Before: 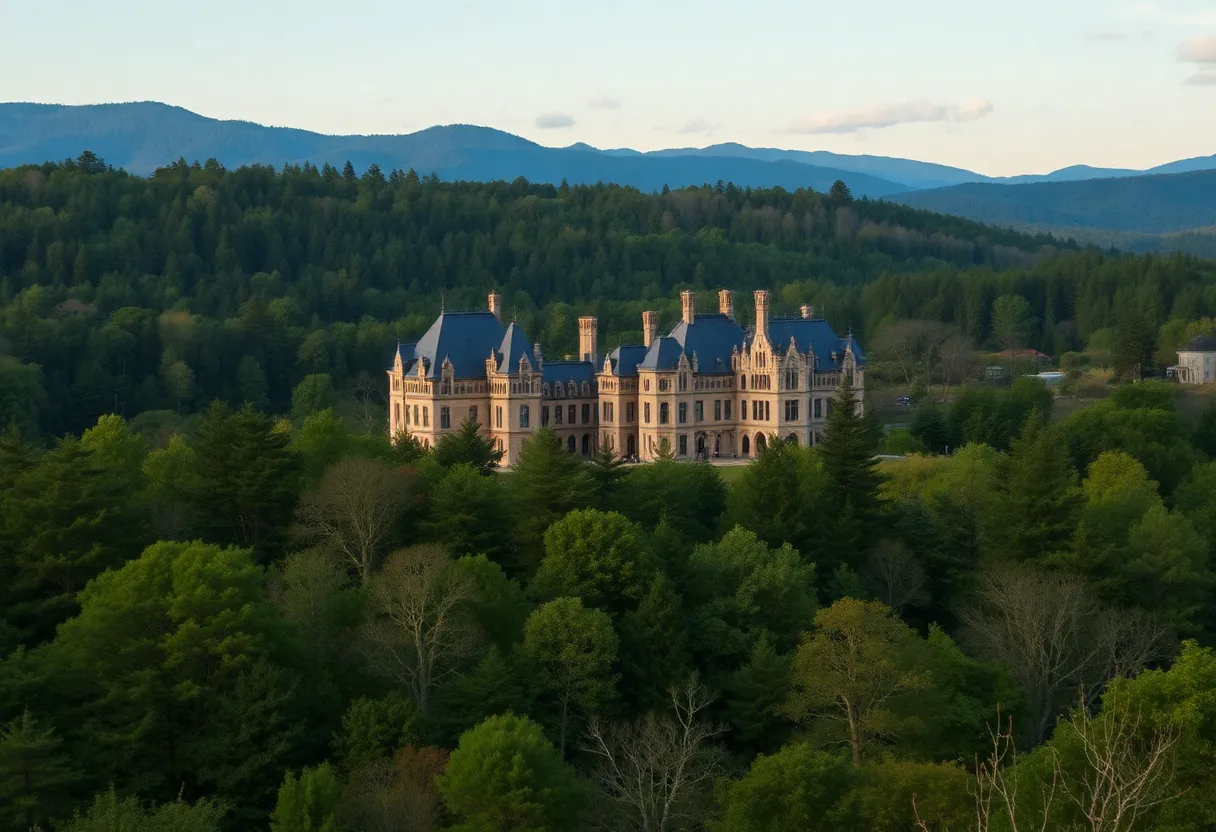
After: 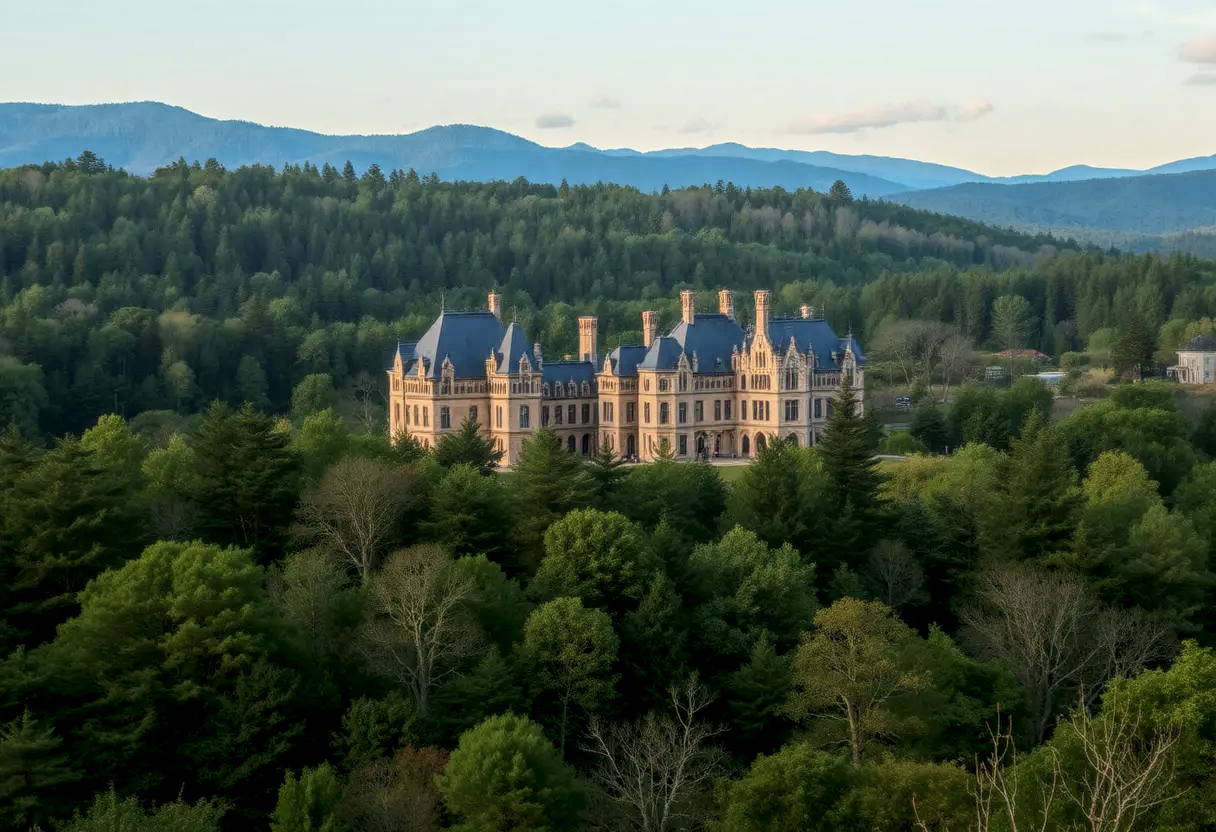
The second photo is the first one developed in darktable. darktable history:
base curve: preserve colors none
local contrast: highlights 66%, shadows 32%, detail 166%, midtone range 0.2
tone curve: curves: ch0 [(0, 0) (0.004, 0.001) (0.133, 0.112) (0.325, 0.362) (0.832, 0.893) (1, 1)], color space Lab, independent channels, preserve colors none
